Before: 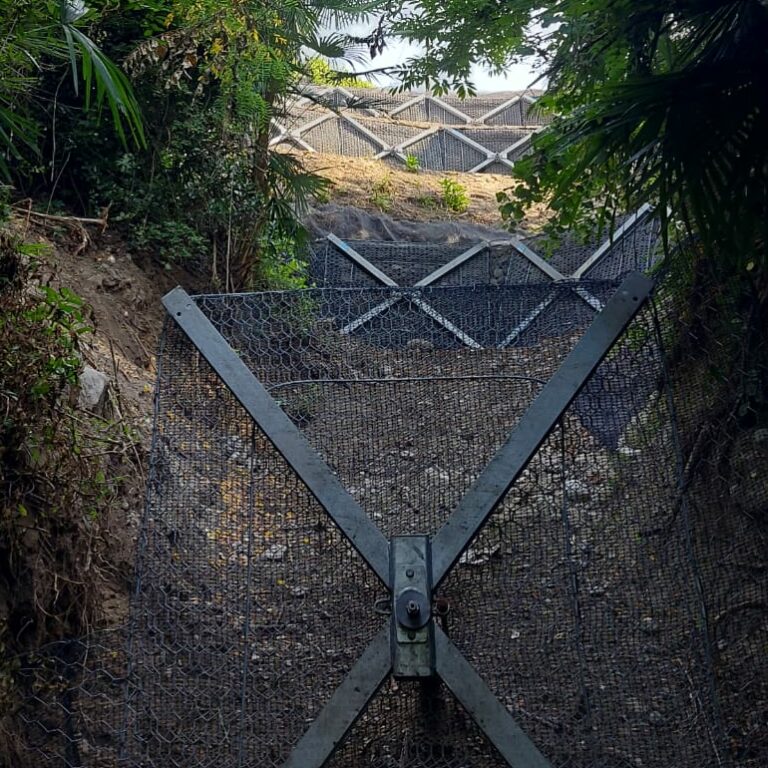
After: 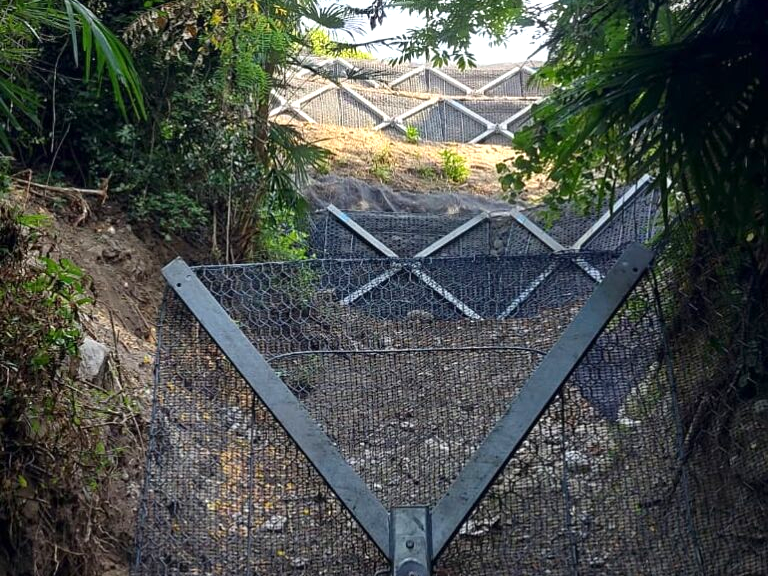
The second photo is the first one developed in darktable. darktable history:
crop: top 3.857%, bottom 21.132%
exposure: exposure 0.636 EV, compensate highlight preservation false
